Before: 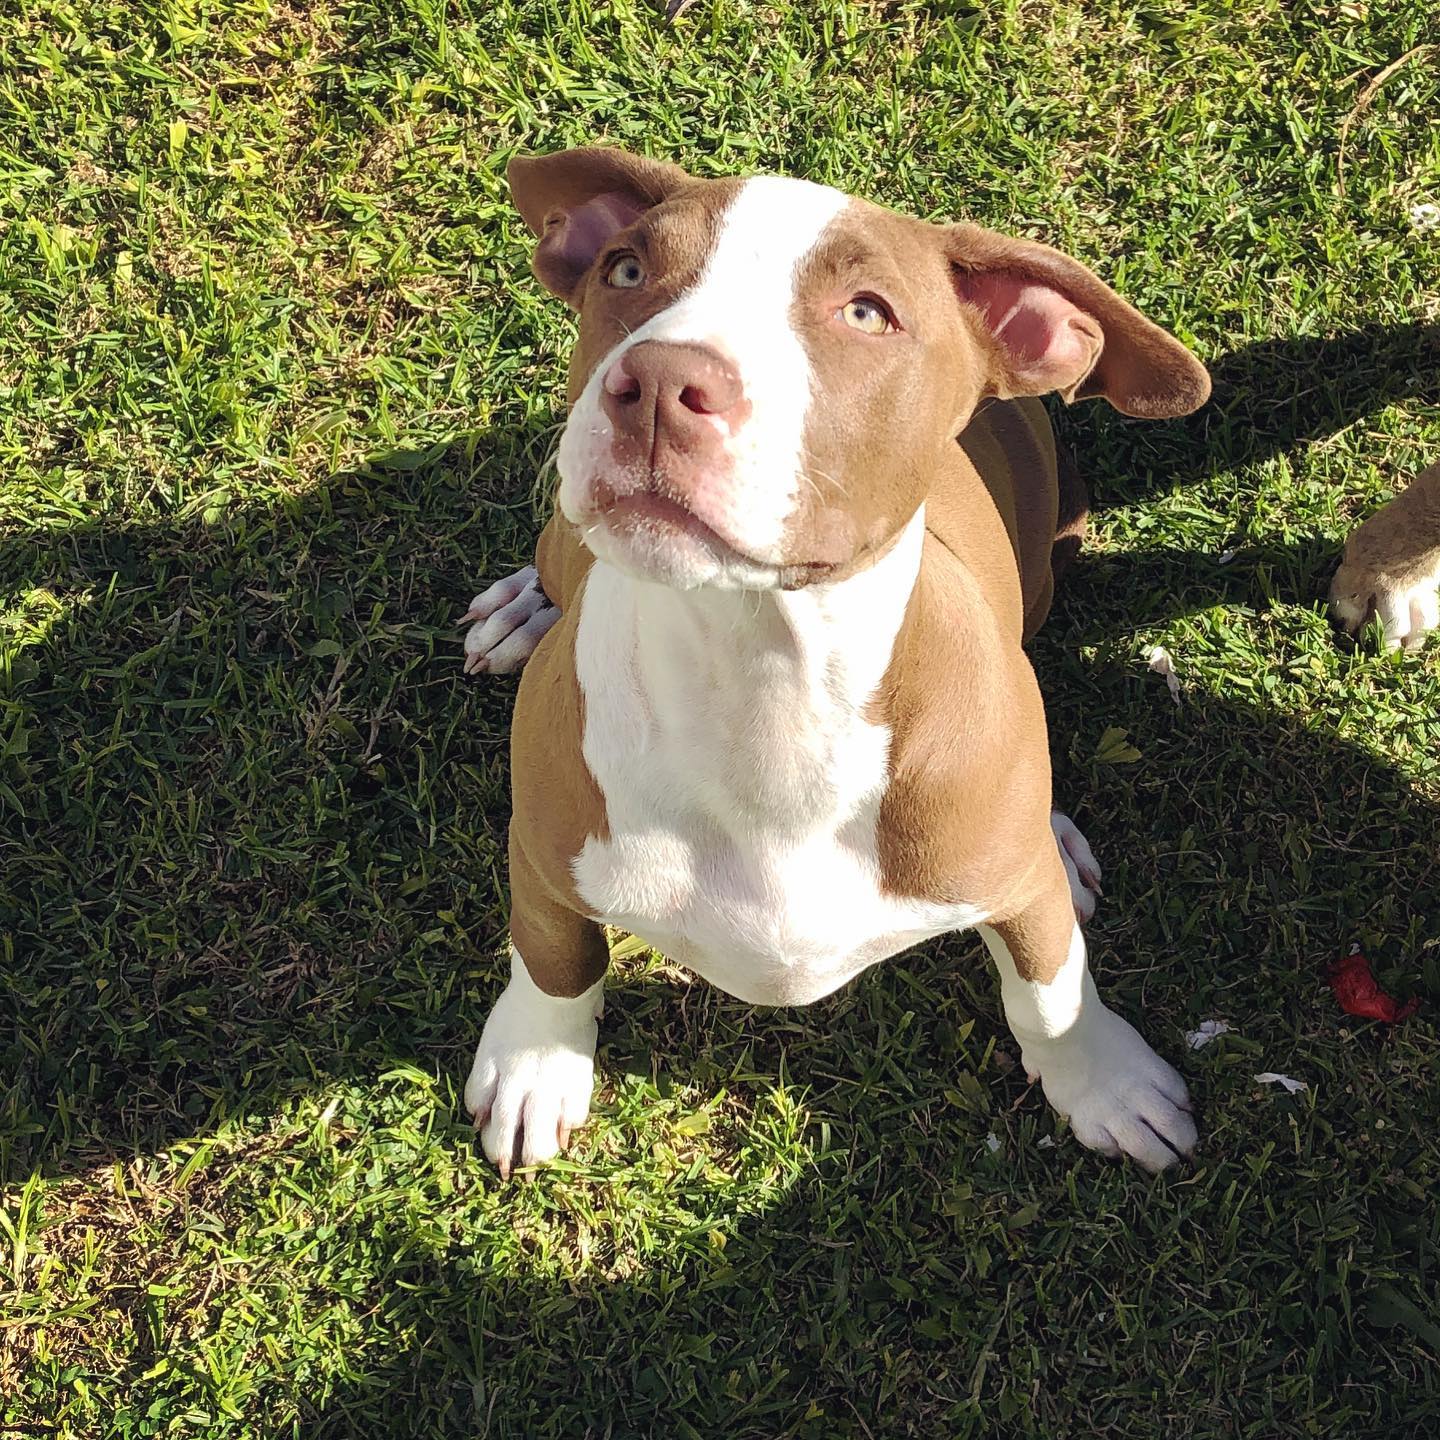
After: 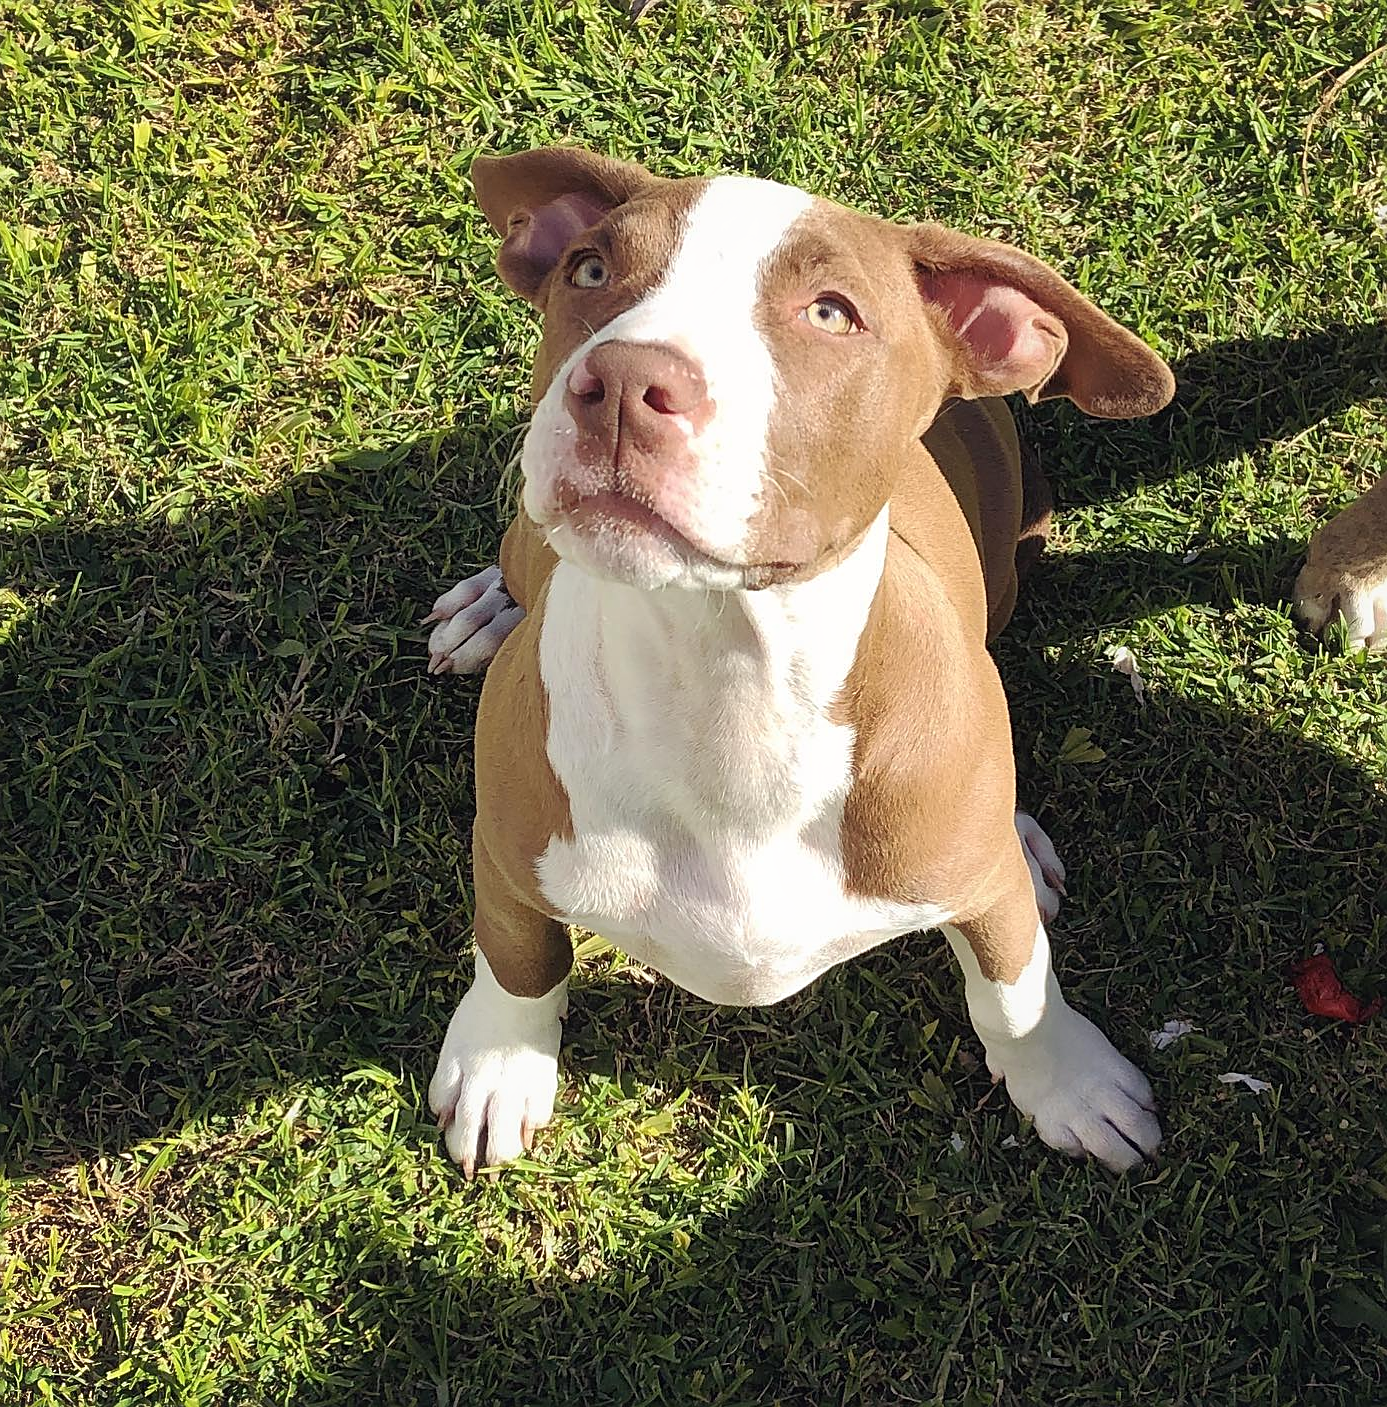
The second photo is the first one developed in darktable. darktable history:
sharpen: on, module defaults
contrast equalizer: octaves 7, y [[0.6 ×6], [0.55 ×6], [0 ×6], [0 ×6], [0 ×6]], mix -0.3
crop and rotate: left 2.536%, right 1.107%, bottom 2.246%
local contrast: mode bilateral grid, contrast 20, coarseness 50, detail 120%, midtone range 0.2
